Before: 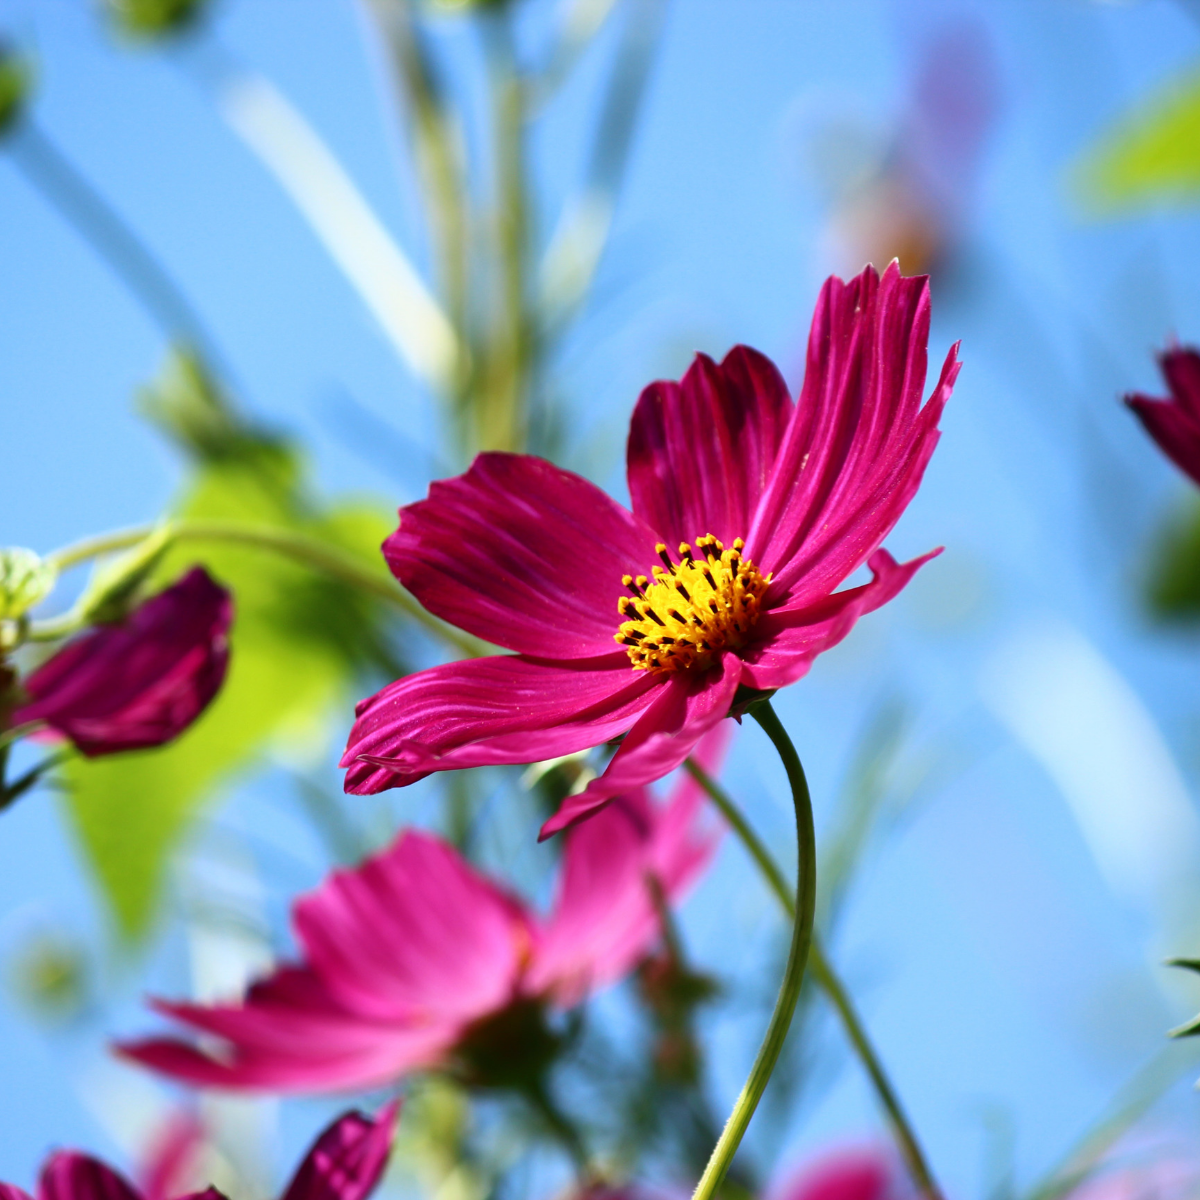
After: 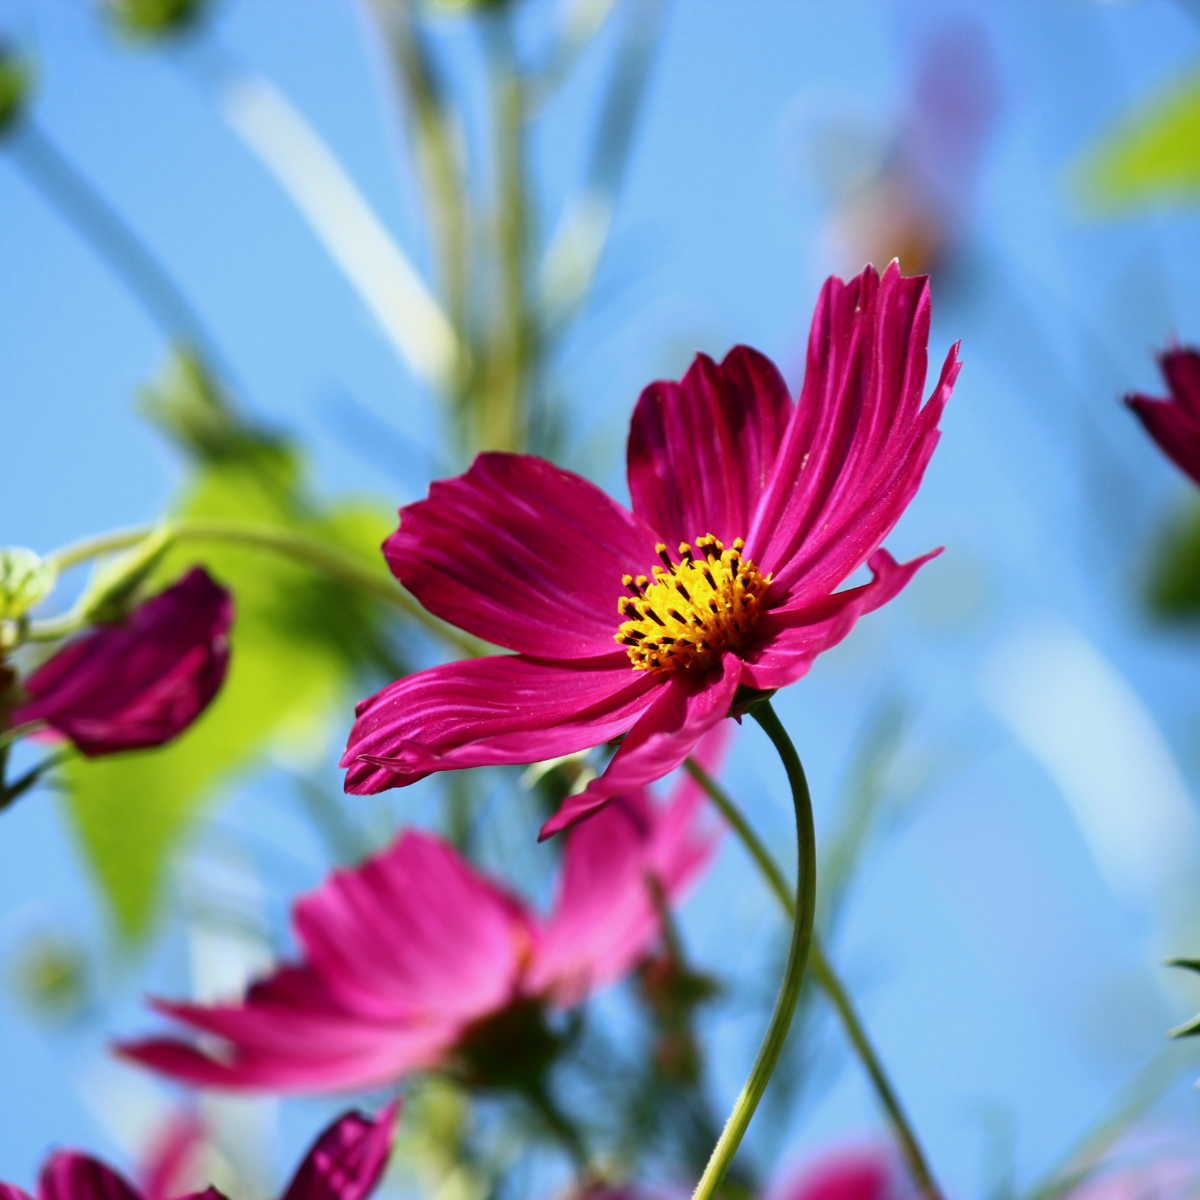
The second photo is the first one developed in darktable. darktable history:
exposure: black level correction 0.001, exposure -0.124 EV, compensate highlight preservation false
